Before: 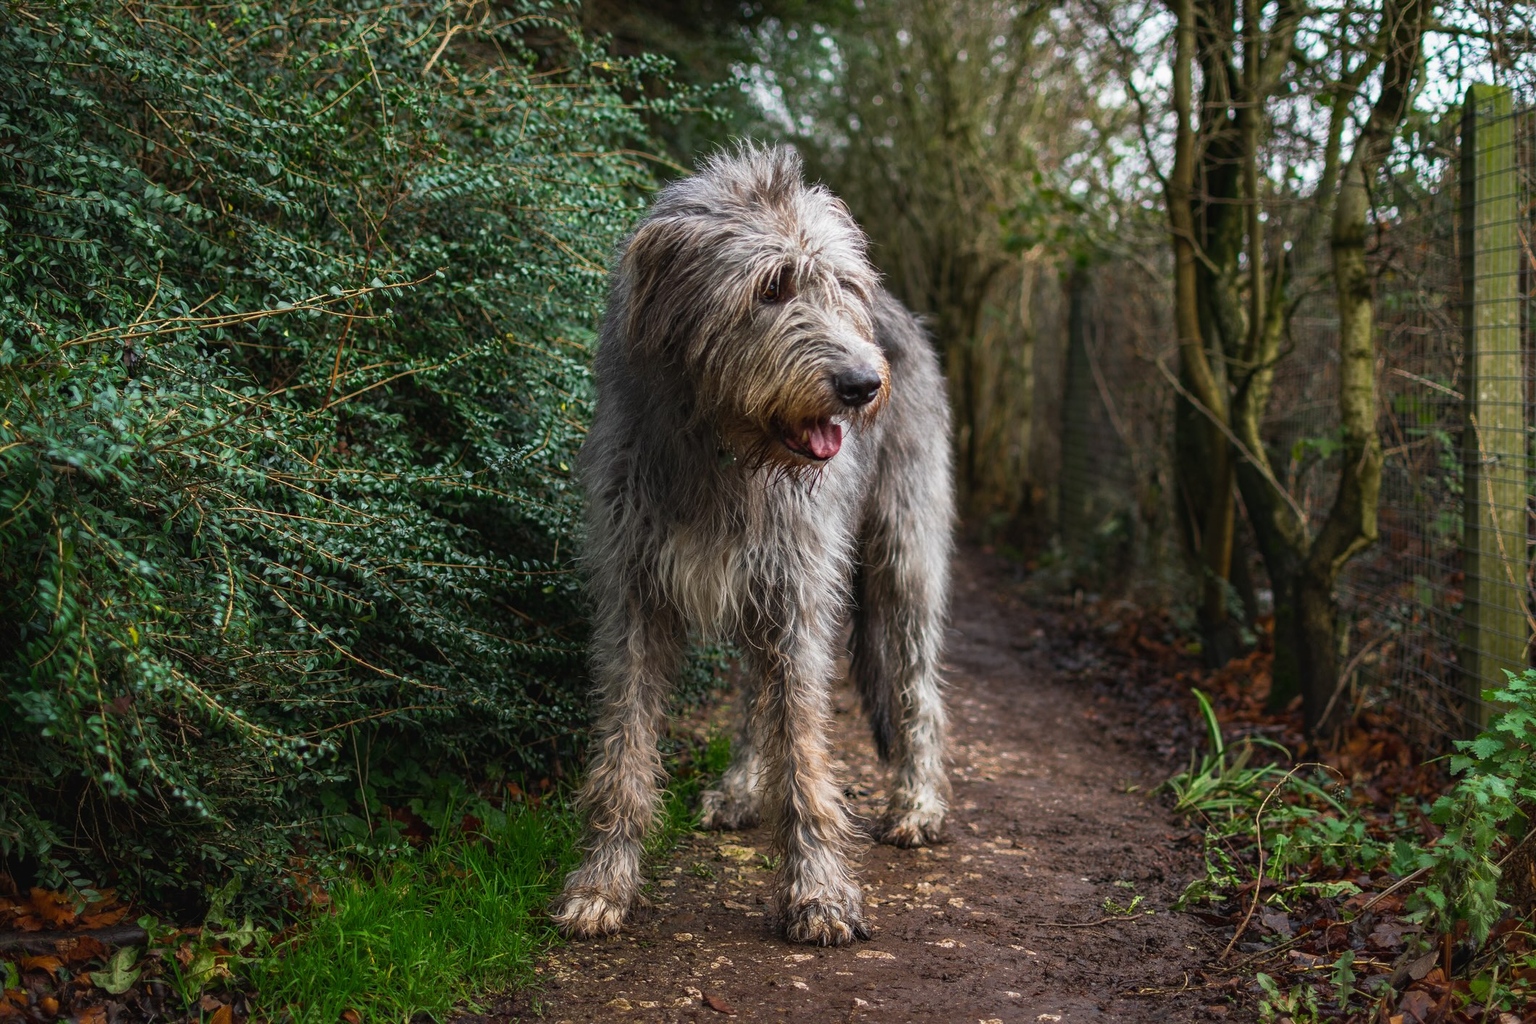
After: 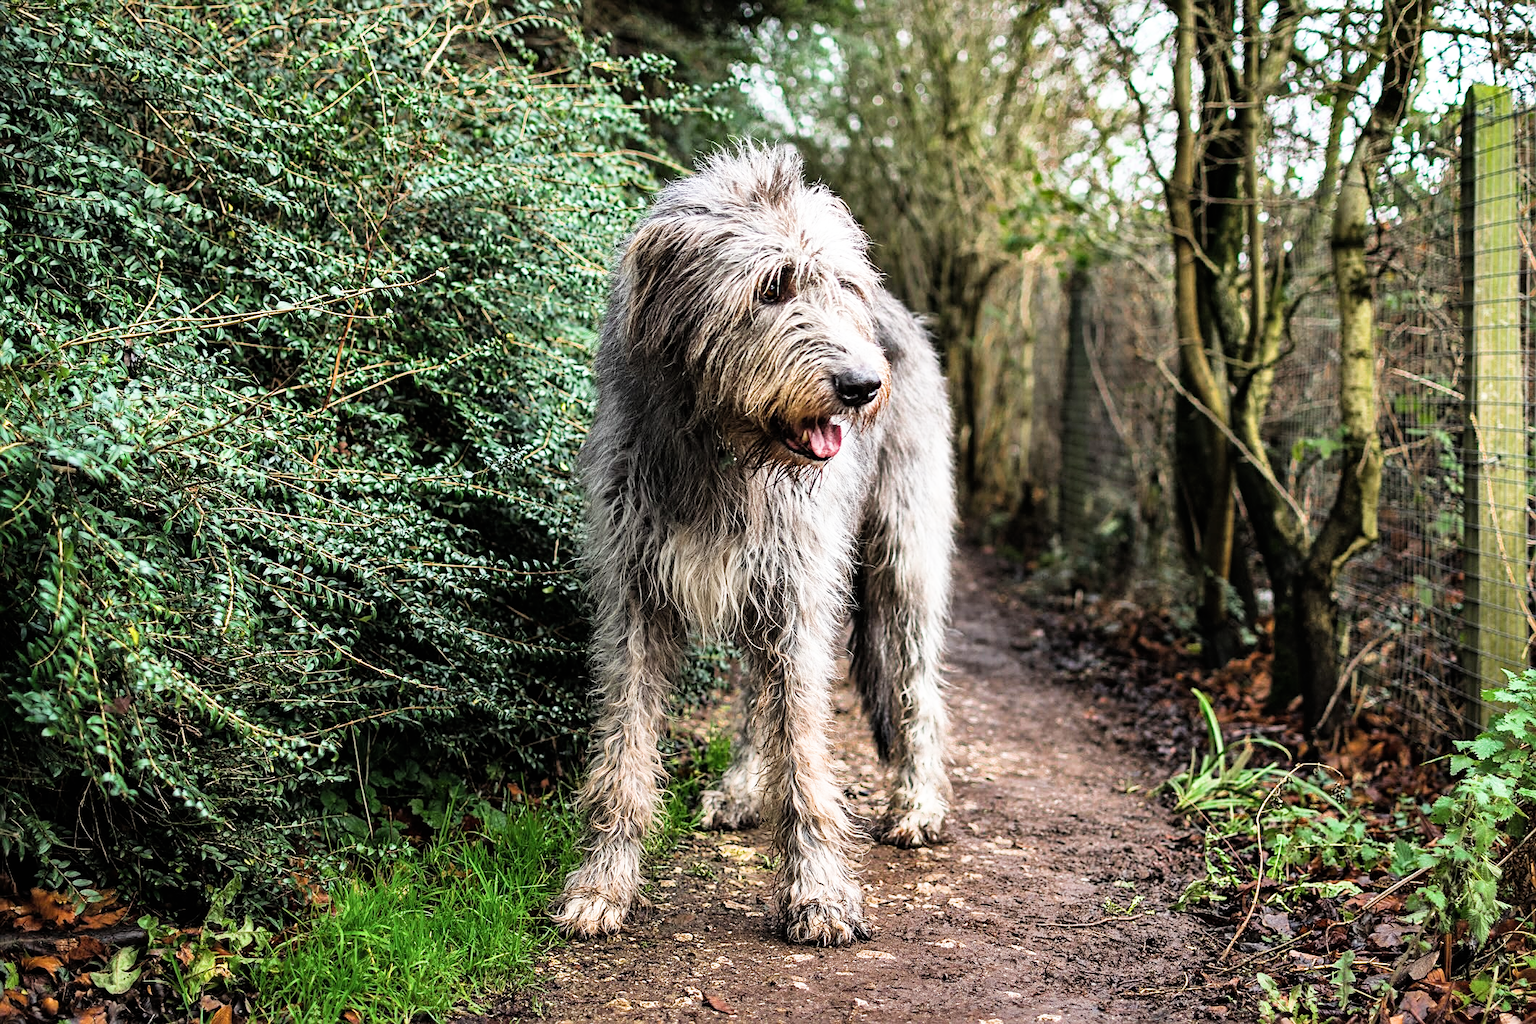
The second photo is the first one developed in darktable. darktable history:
filmic rgb: black relative exposure -5.07 EV, white relative exposure 3.97 EV, threshold 3.01 EV, hardness 2.88, contrast 1.395, highlights saturation mix -30.12%, iterations of high-quality reconstruction 0, enable highlight reconstruction true
exposure: black level correction 0, exposure 1.676 EV, compensate highlight preservation false
contrast brightness saturation: saturation -0.056
shadows and highlights: shadows 21.01, highlights -81, soften with gaussian
sharpen: on, module defaults
